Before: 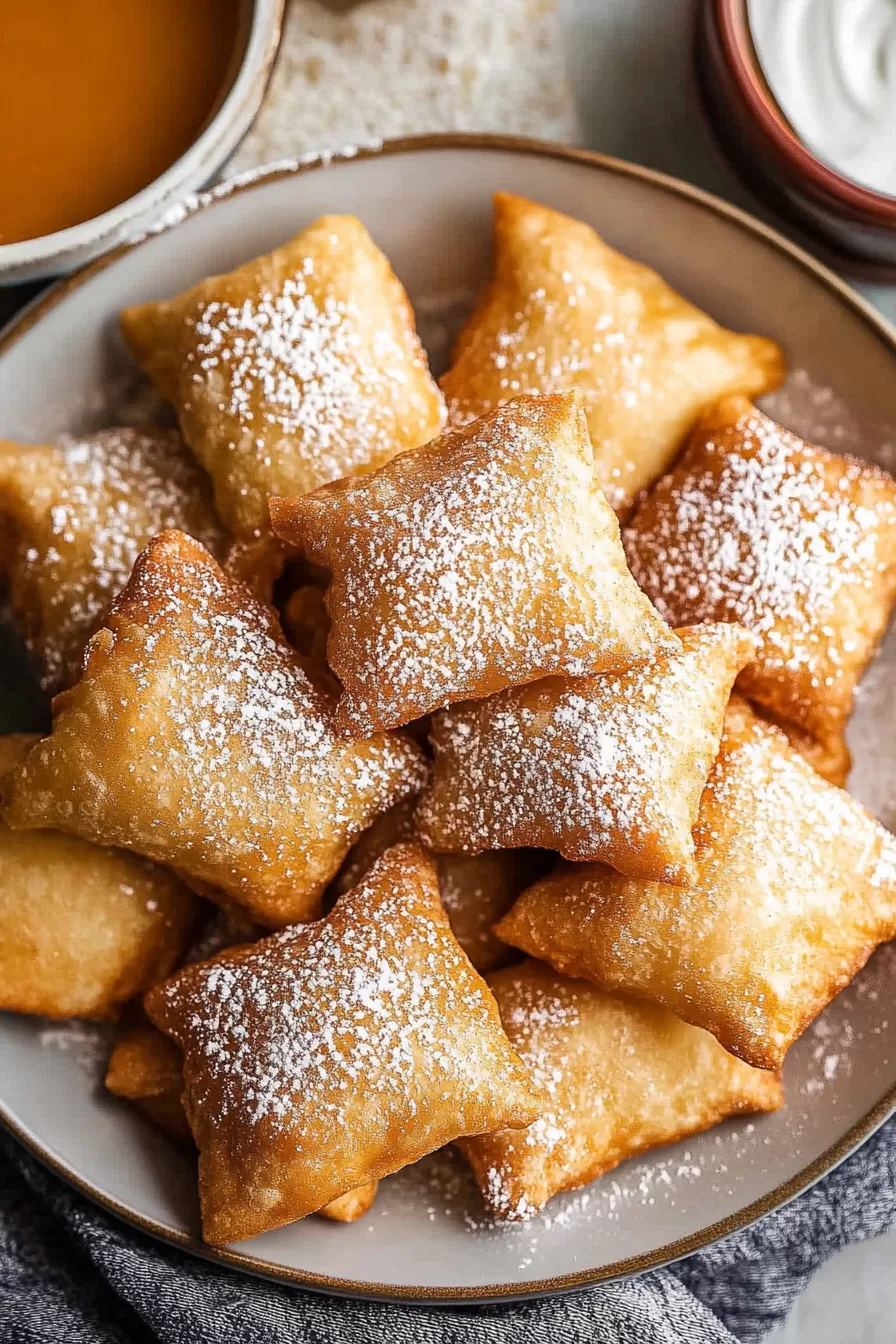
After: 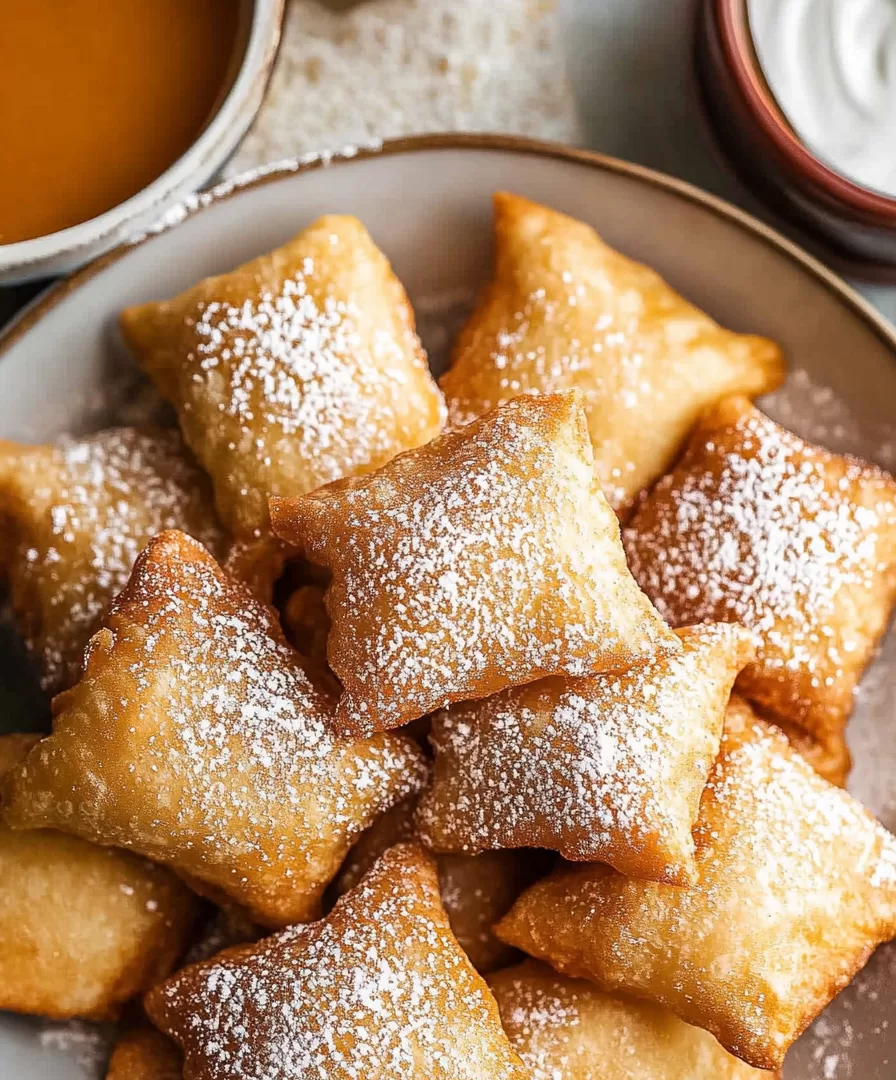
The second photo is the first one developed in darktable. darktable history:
crop: bottom 19.61%
